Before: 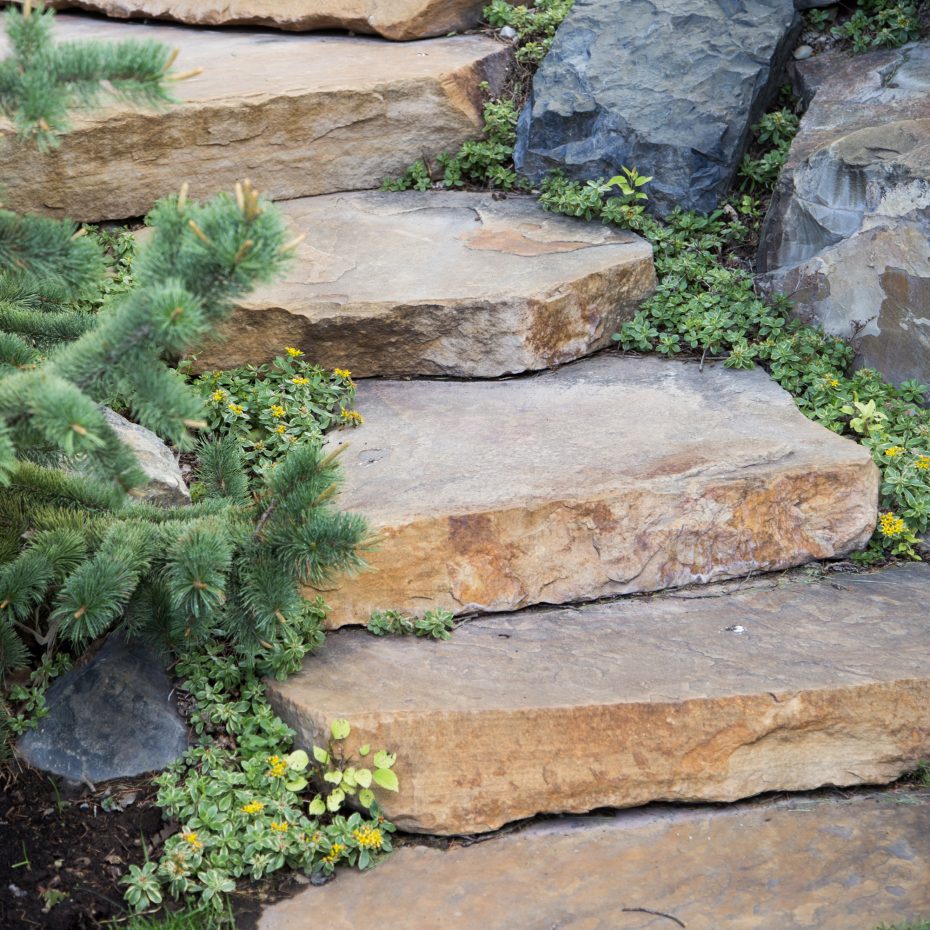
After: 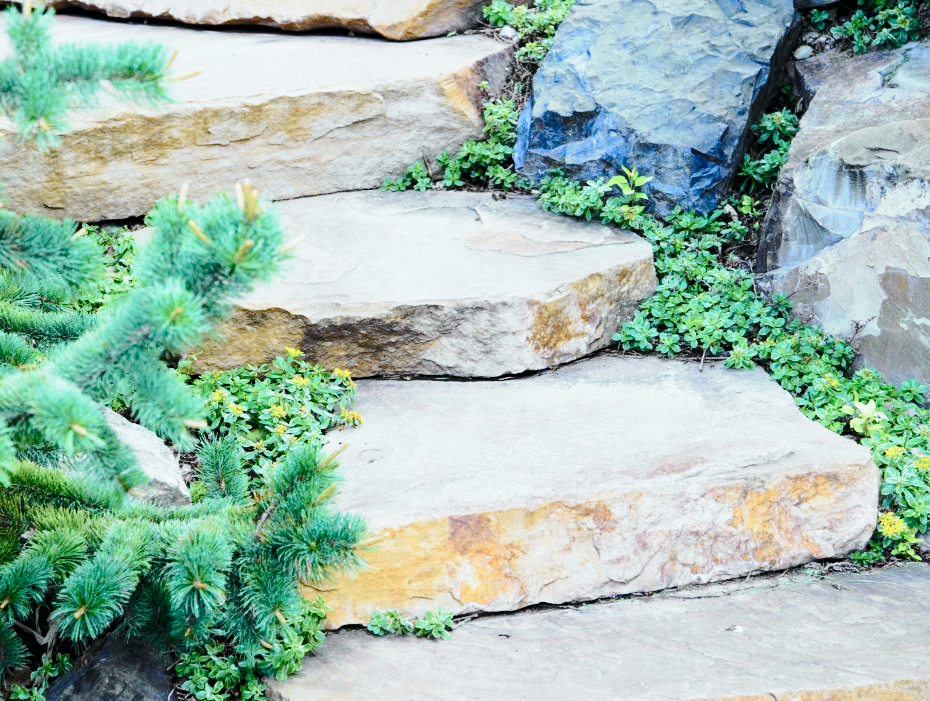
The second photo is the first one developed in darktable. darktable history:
color correction: highlights b* -0.006
base curve: curves: ch0 [(0, 0) (0.028, 0.03) (0.121, 0.232) (0.46, 0.748) (0.859, 0.968) (1, 1)], preserve colors none
color calibration: illuminant F (fluorescent), F source F9 (Cool White Deluxe 4150 K) – high CRI, x 0.374, y 0.373, temperature 4156.98 K, gamut compression 0.98
crop: bottom 24.556%
tone curve: curves: ch0 [(0, 0) (0.037, 0.011) (0.131, 0.108) (0.279, 0.279) (0.476, 0.554) (0.617, 0.693) (0.704, 0.77) (0.813, 0.852) (0.916, 0.924) (1, 0.993)]; ch1 [(0, 0) (0.318, 0.278) (0.444, 0.427) (0.493, 0.492) (0.508, 0.502) (0.534, 0.531) (0.562, 0.571) (0.626, 0.667) (0.746, 0.764) (1, 1)]; ch2 [(0, 0) (0.316, 0.292) (0.381, 0.37) (0.423, 0.448) (0.476, 0.492) (0.502, 0.498) (0.522, 0.518) (0.533, 0.532) (0.586, 0.631) (0.634, 0.663) (0.7, 0.7) (0.861, 0.808) (1, 0.951)], color space Lab, independent channels, preserve colors none
